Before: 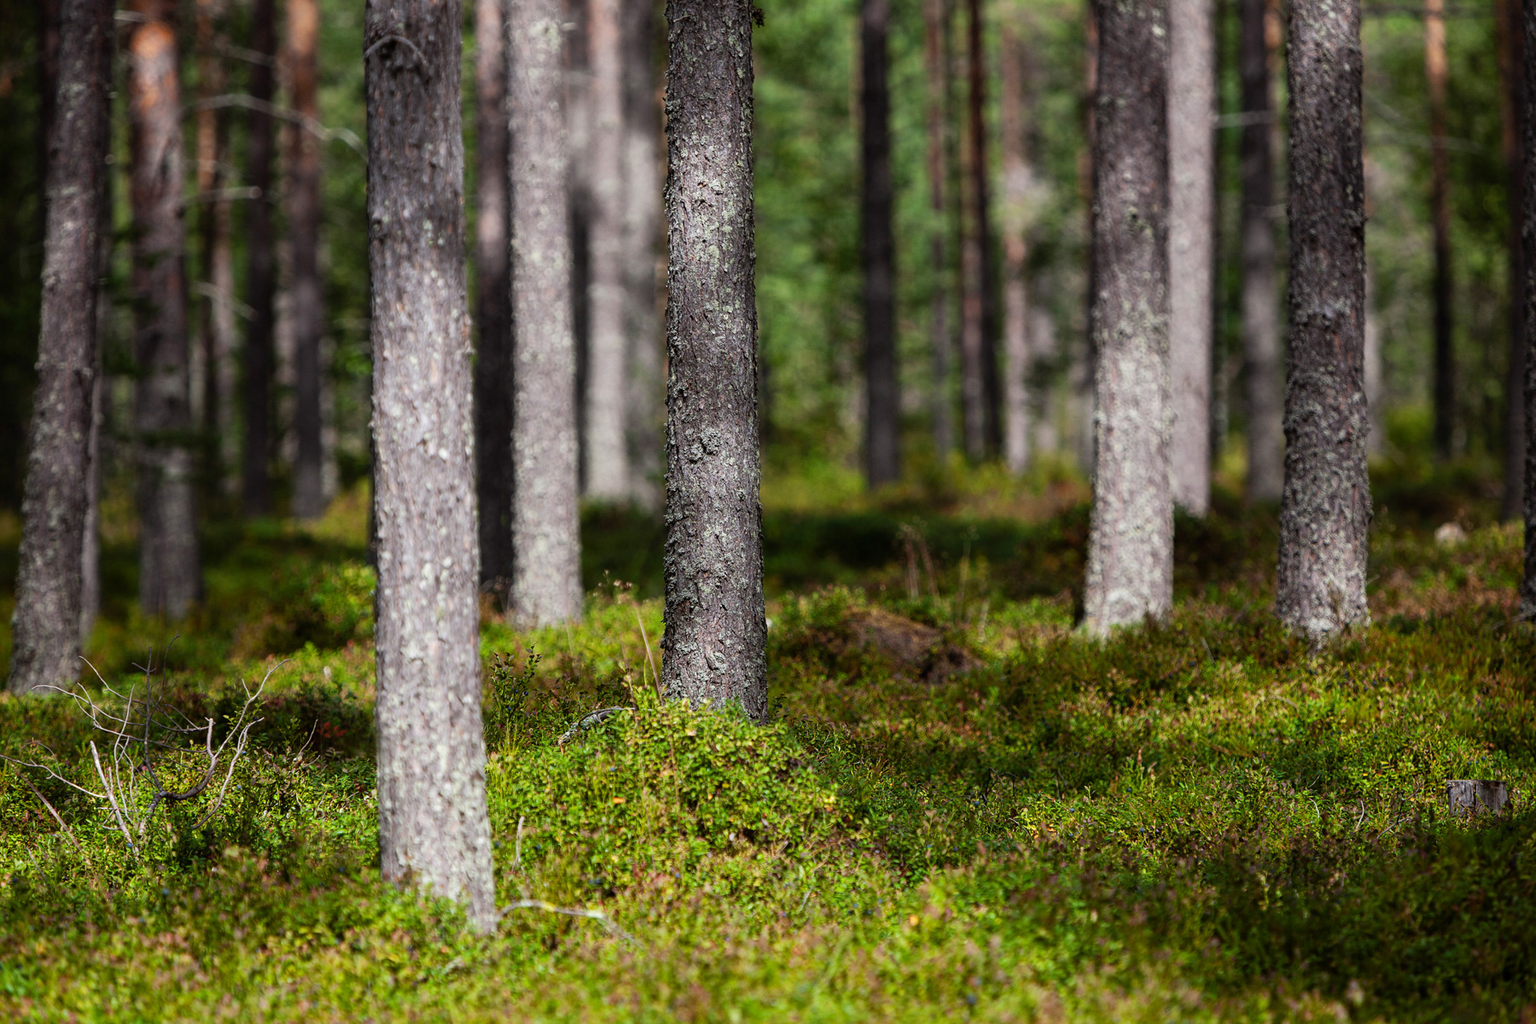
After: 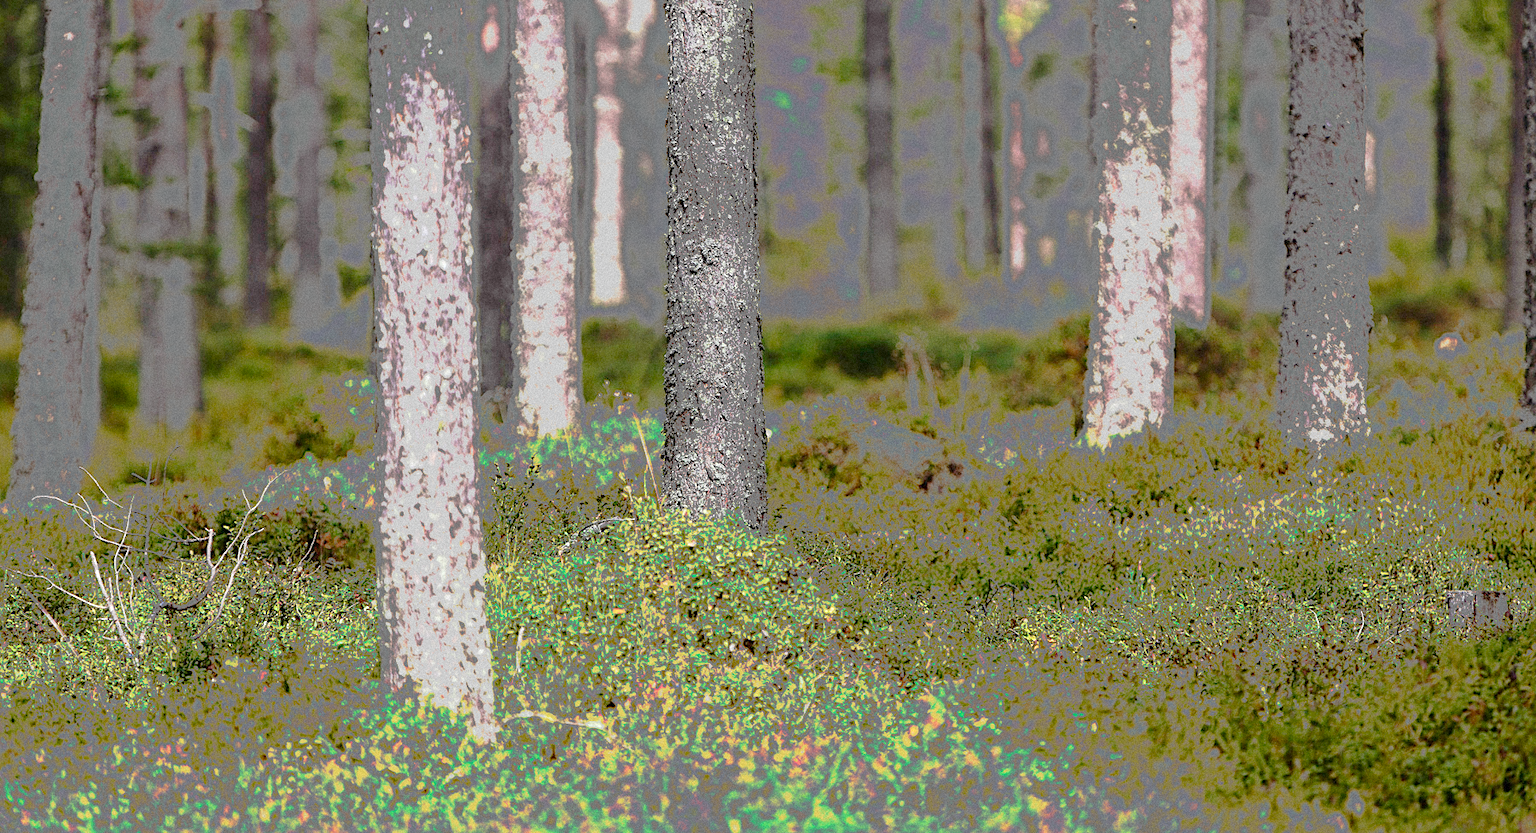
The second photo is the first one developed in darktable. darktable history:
grain: mid-tones bias 0%
tone curve: curves: ch0 [(0, 0) (0.003, 0.011) (0.011, 0.043) (0.025, 0.133) (0.044, 0.226) (0.069, 0.303) (0.1, 0.371) (0.136, 0.429) (0.177, 0.482) (0.224, 0.516) (0.277, 0.539) (0.335, 0.535) (0.399, 0.517) (0.468, 0.498) (0.543, 0.523) (0.623, 0.655) (0.709, 0.83) (0.801, 0.827) (0.898, 0.89) (1, 1)], preserve colors none
sharpen: on, module defaults
crop and rotate: top 18.507%
